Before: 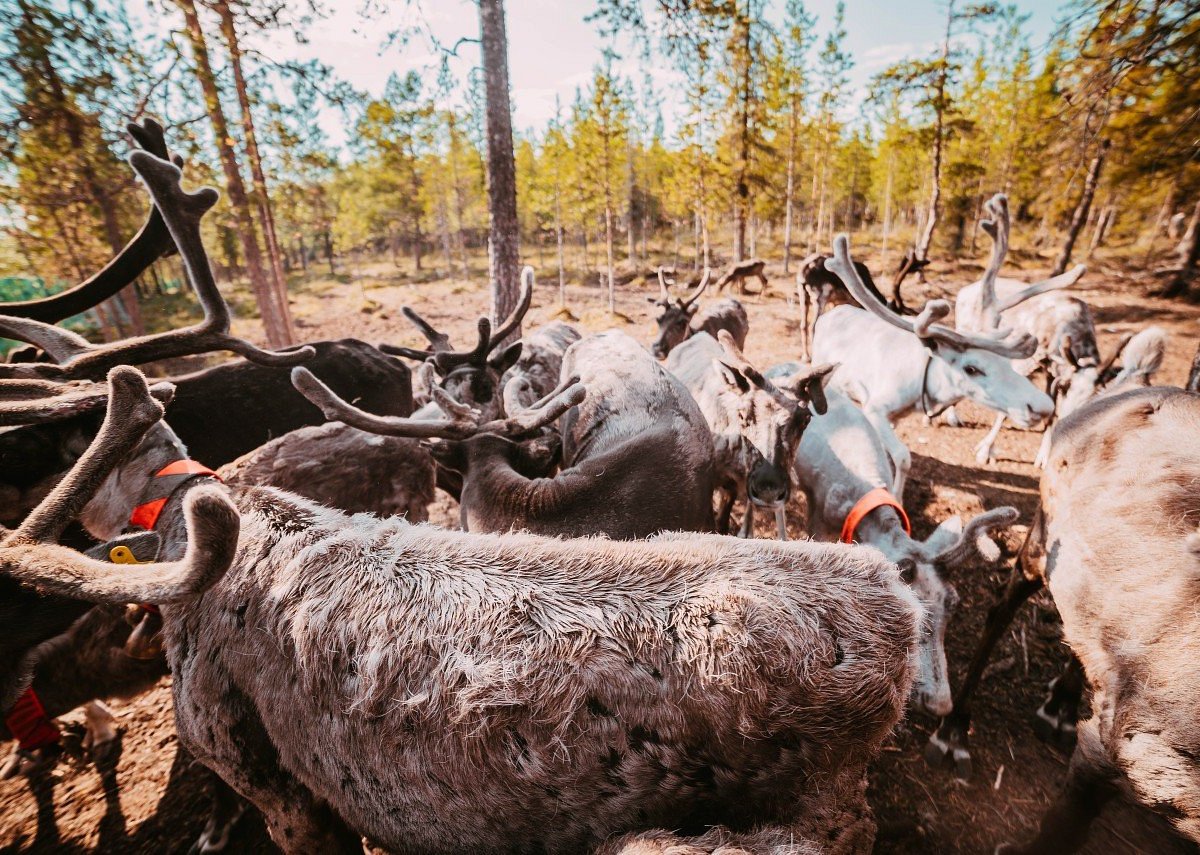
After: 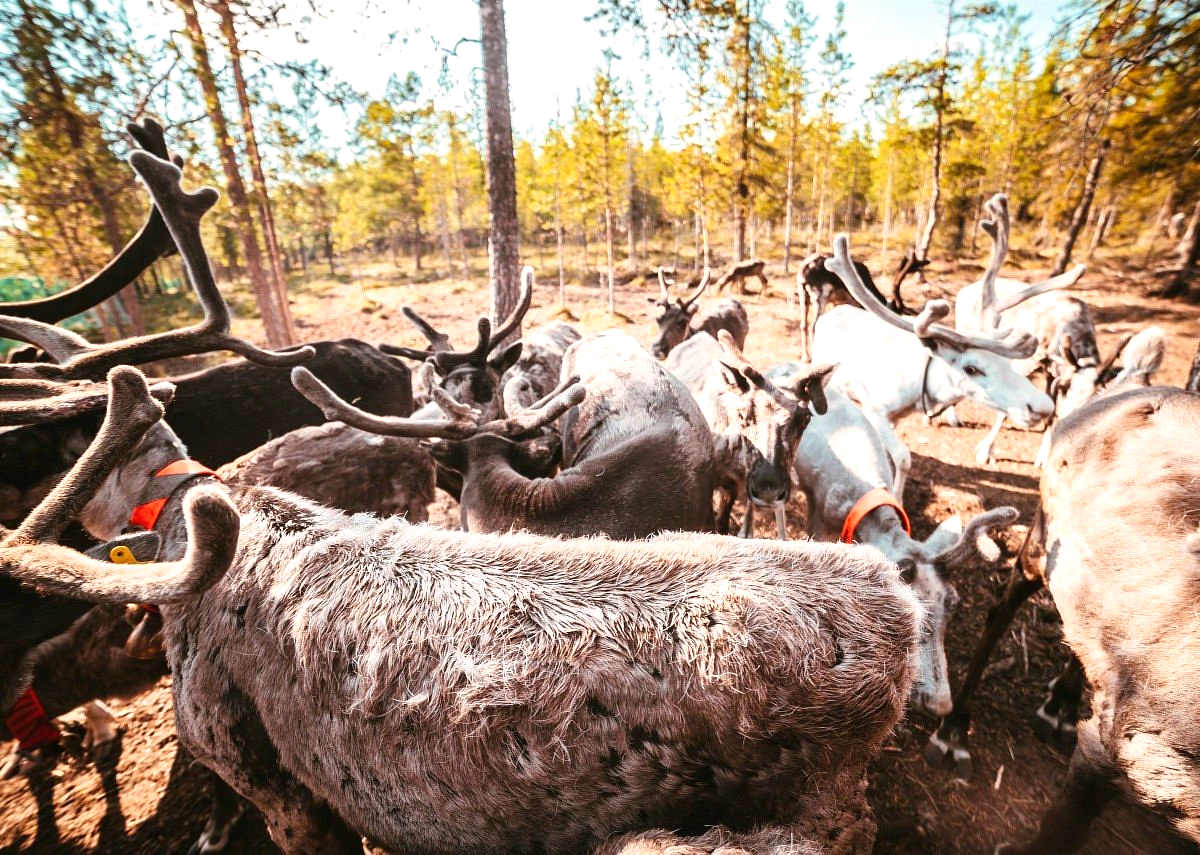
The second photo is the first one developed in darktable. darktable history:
color correction: highlights b* 3
exposure: black level correction 0, exposure 0.6 EV, compensate highlight preservation false
